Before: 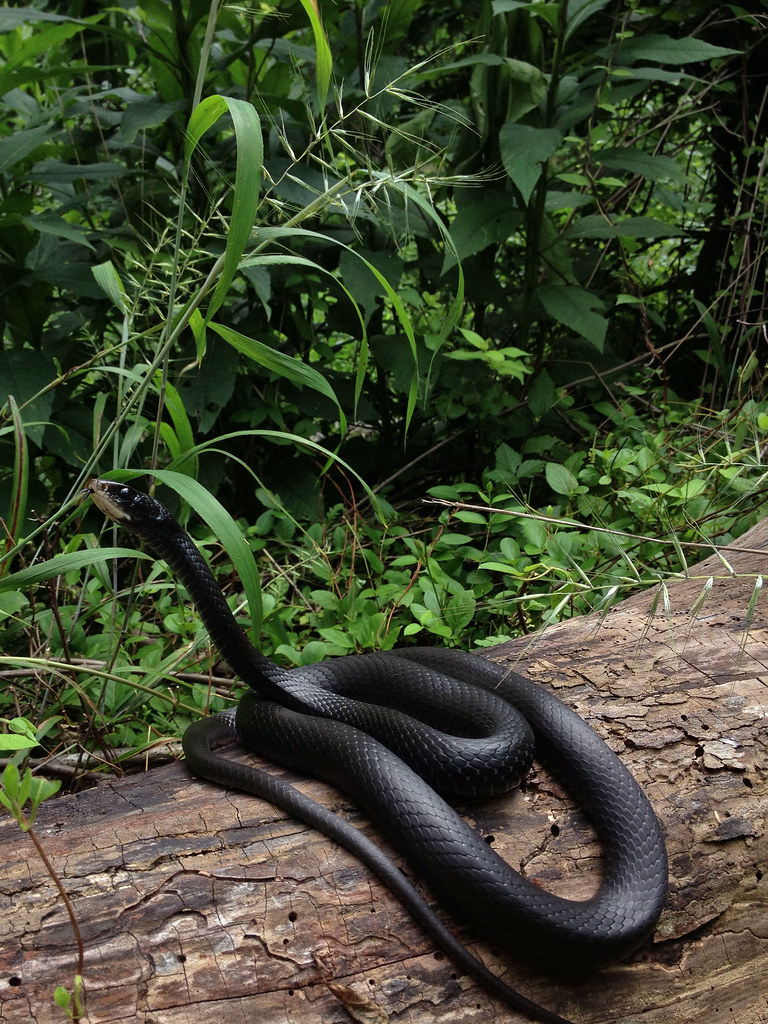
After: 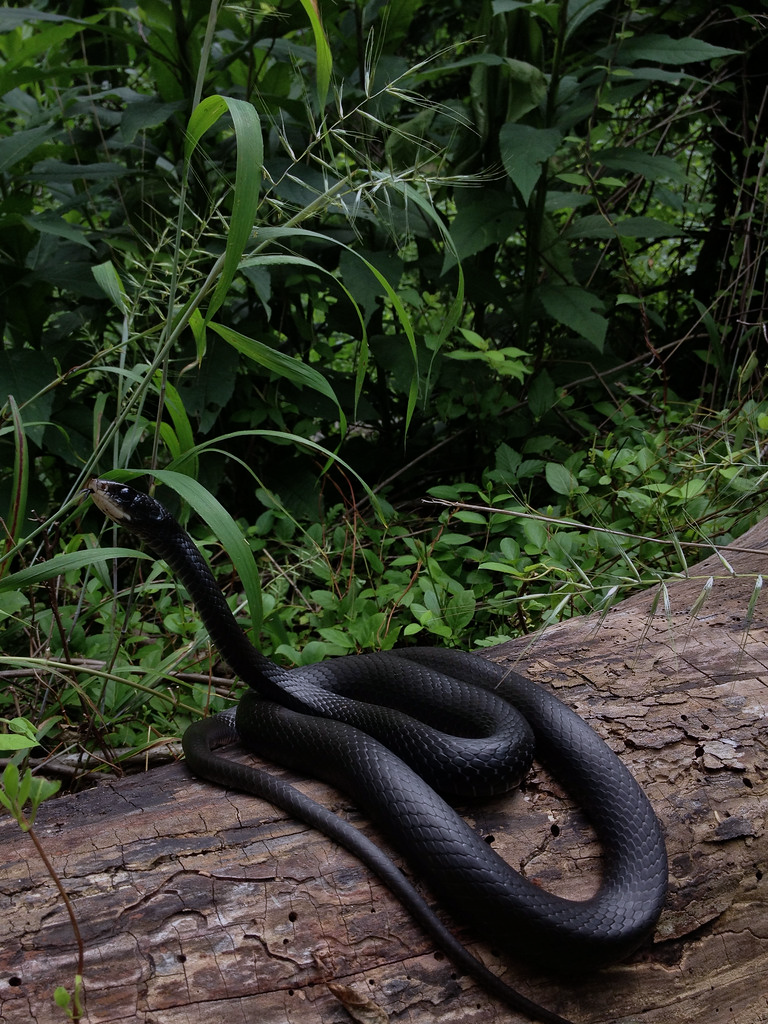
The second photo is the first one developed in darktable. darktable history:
exposure: black level correction 0, exposure -0.766 EV, compensate highlight preservation false
white balance: red 1.004, blue 1.096
